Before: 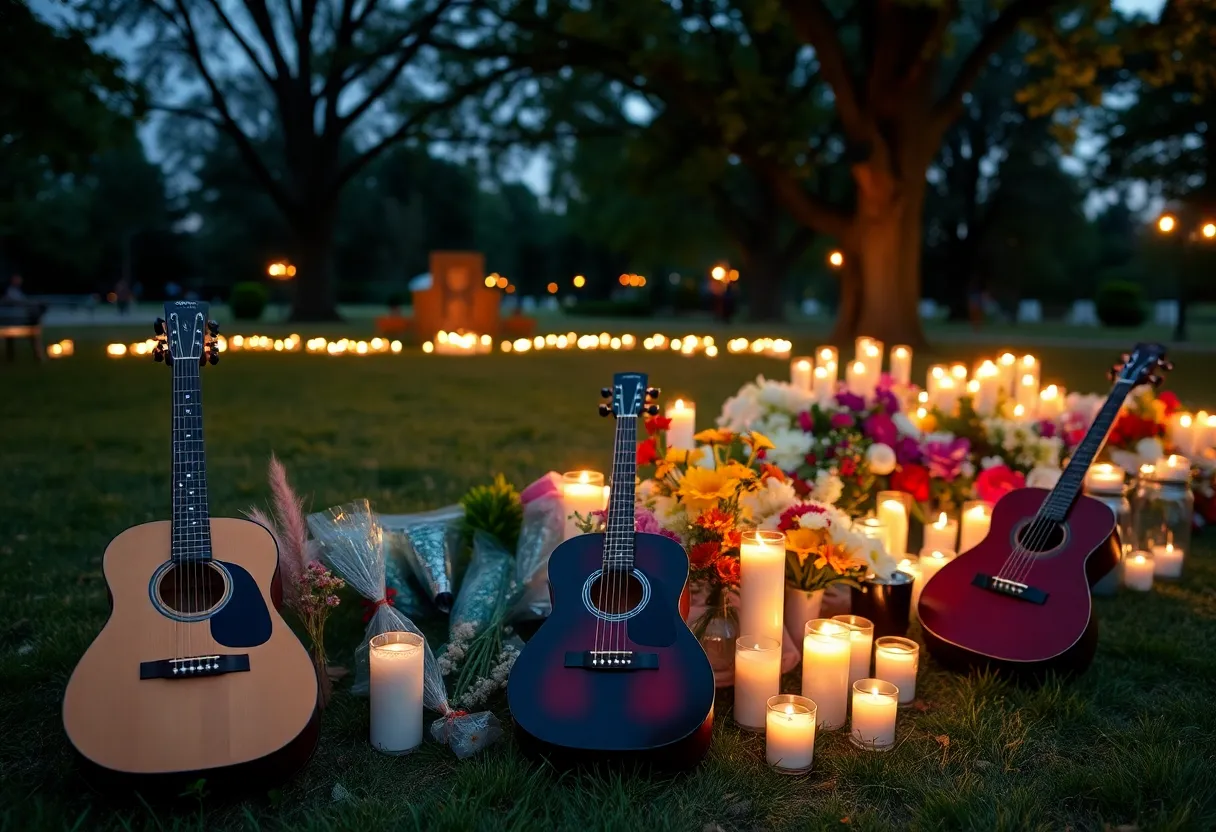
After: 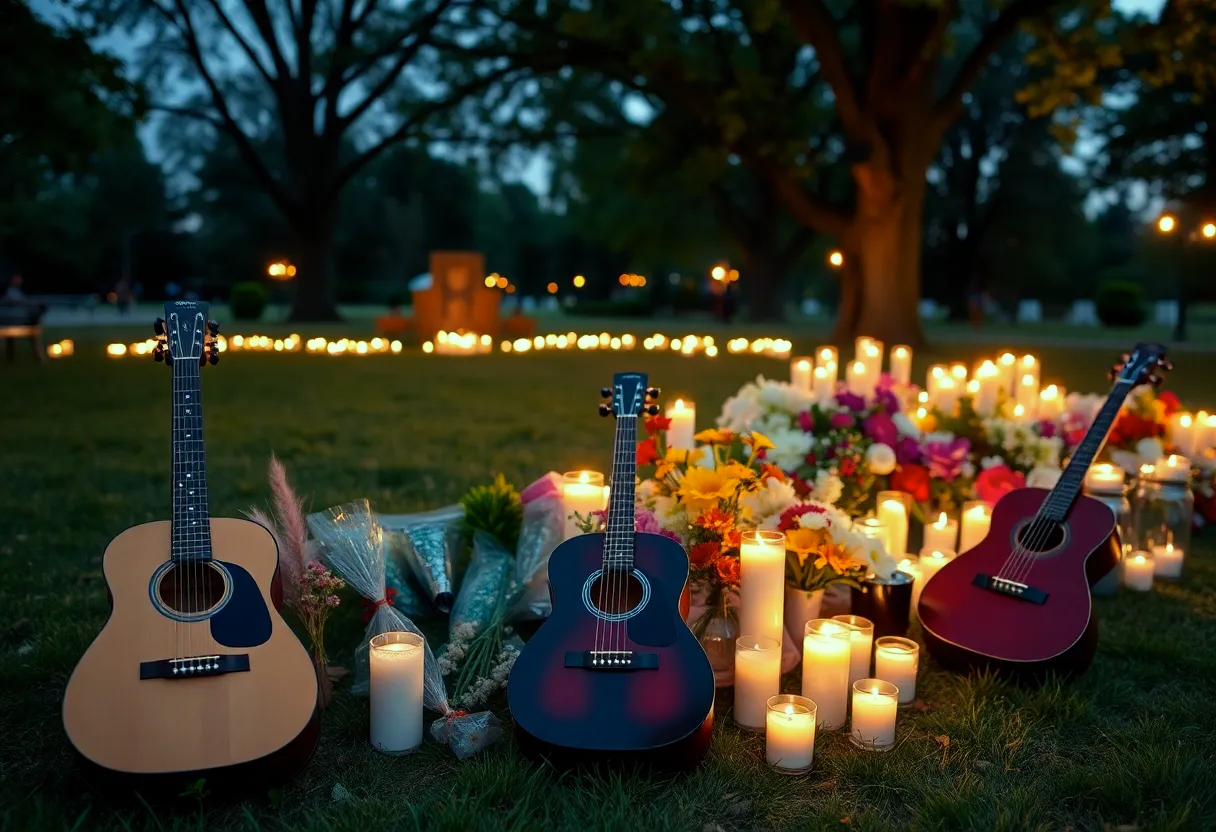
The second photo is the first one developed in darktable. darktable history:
color correction: highlights a* -8.41, highlights b* 3.36
